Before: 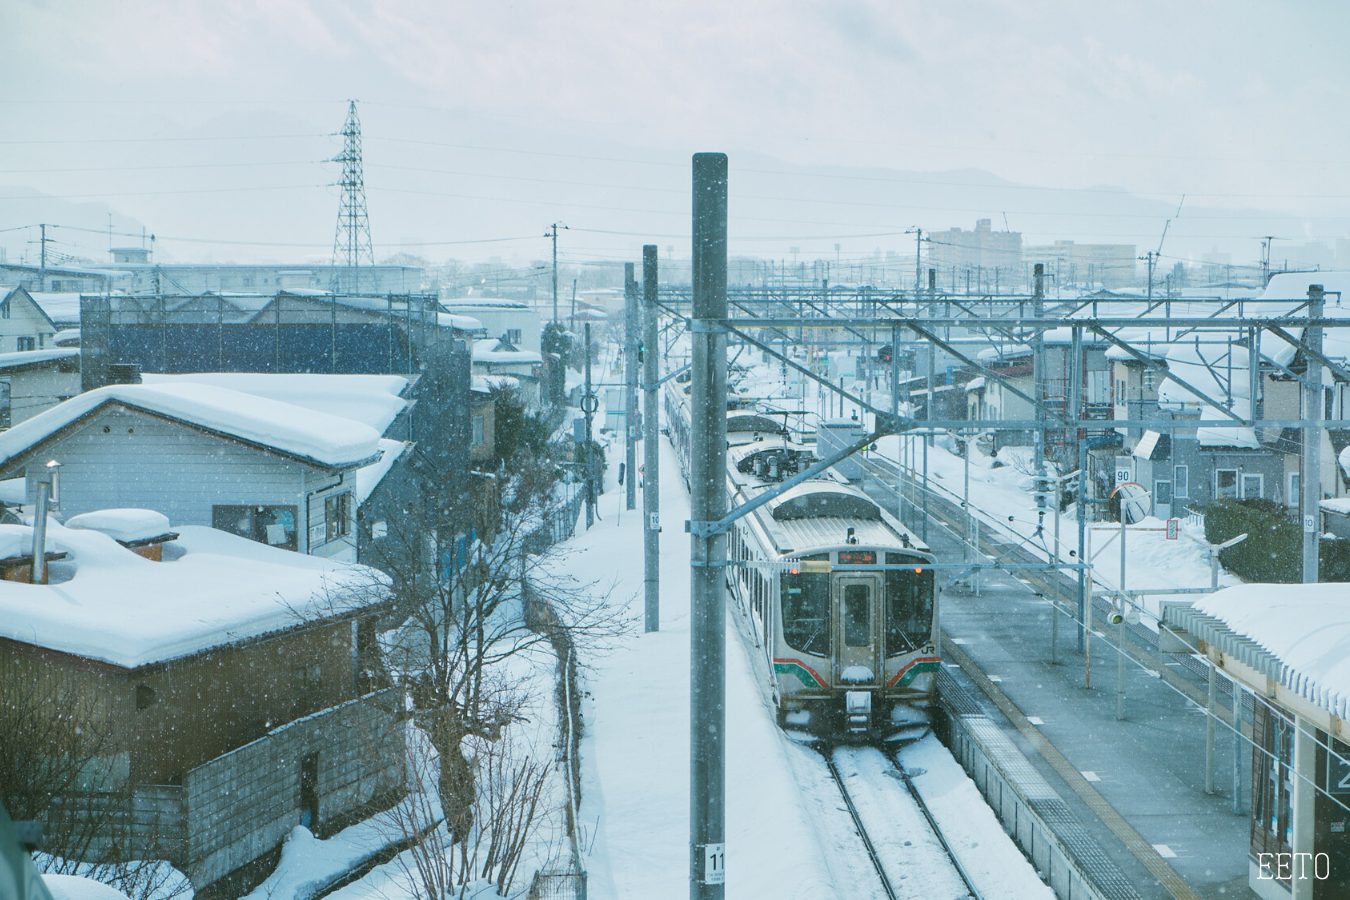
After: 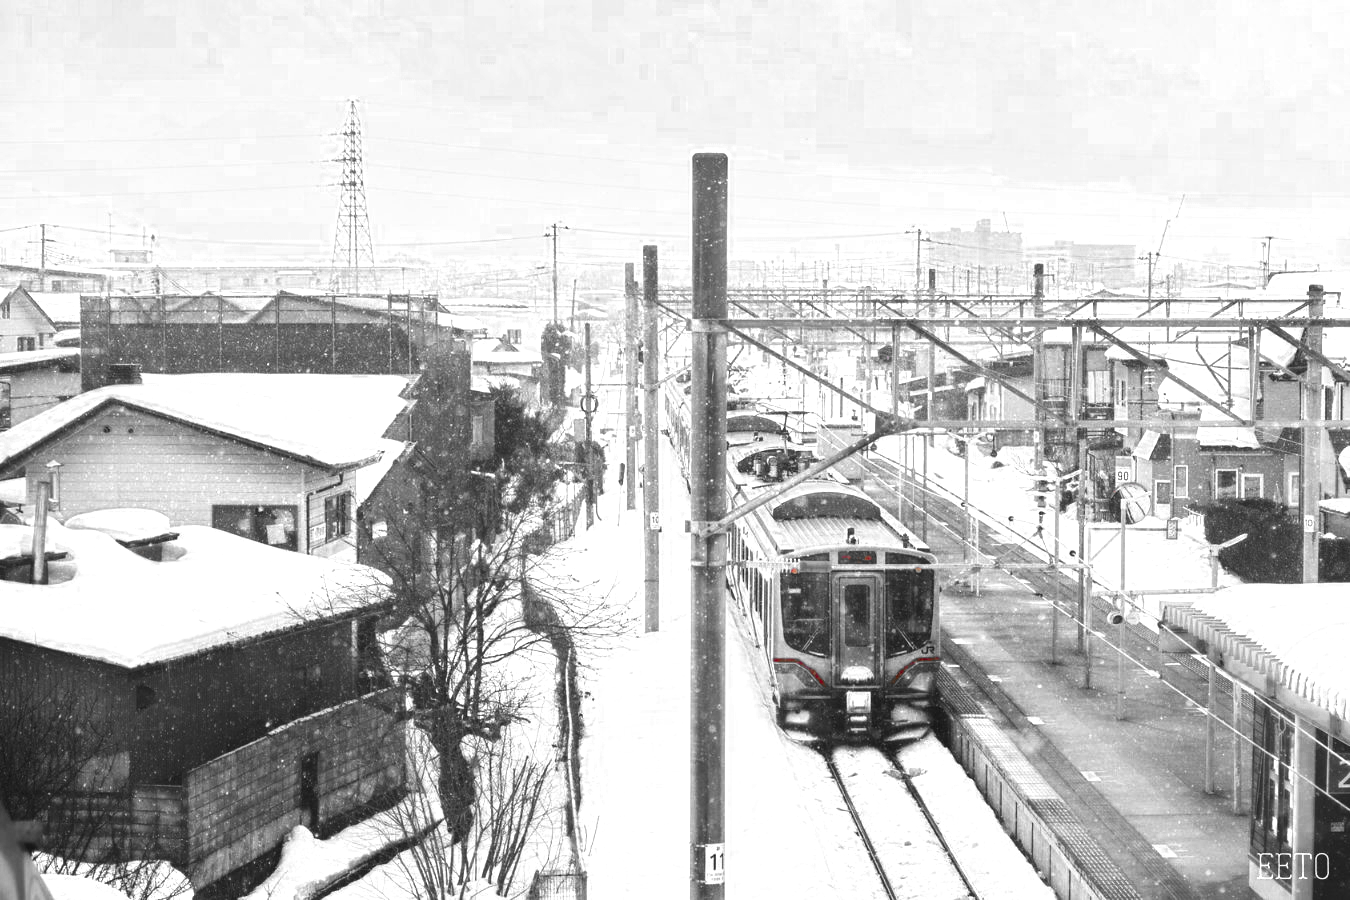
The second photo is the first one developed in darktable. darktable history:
contrast brightness saturation: contrast 0.094, saturation 0.268
exposure: exposure -0.977 EV, compensate highlight preservation false
color balance rgb: power › hue 74.96°, perceptual saturation grading › global saturation 19.822%, perceptual brilliance grading › global brilliance 12.693%, perceptual brilliance grading › highlights 15.22%, global vibrance 9.248%
color zones: curves: ch0 [(0, 0.352) (0.143, 0.407) (0.286, 0.386) (0.429, 0.431) (0.571, 0.829) (0.714, 0.853) (0.857, 0.833) (1, 0.352)]; ch1 [(0, 0.604) (0.072, 0.726) (0.096, 0.608) (0.205, 0.007) (0.571, -0.006) (0.839, -0.013) (0.857, -0.012) (1, 0.604)]
